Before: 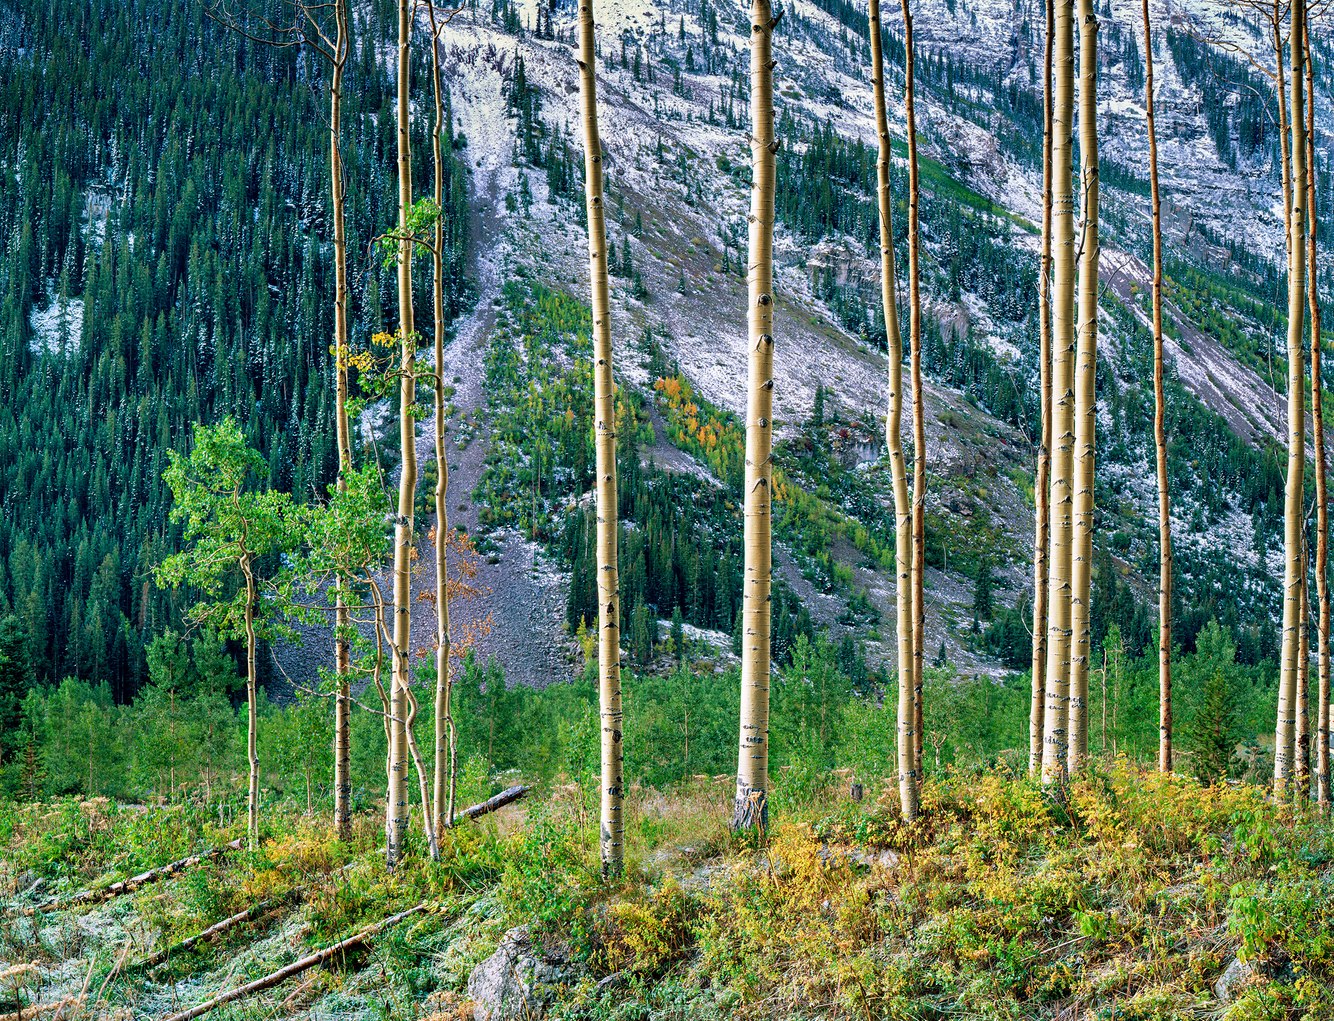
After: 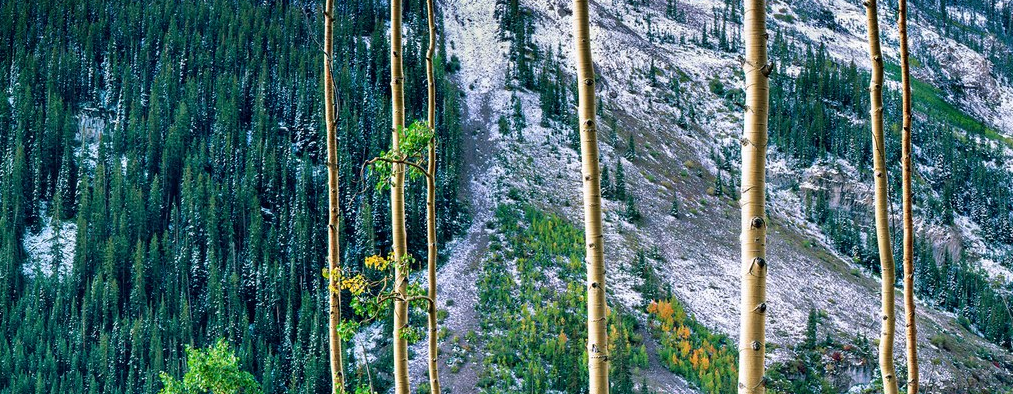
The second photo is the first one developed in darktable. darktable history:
crop: left 0.555%, top 7.638%, right 23.501%, bottom 53.755%
